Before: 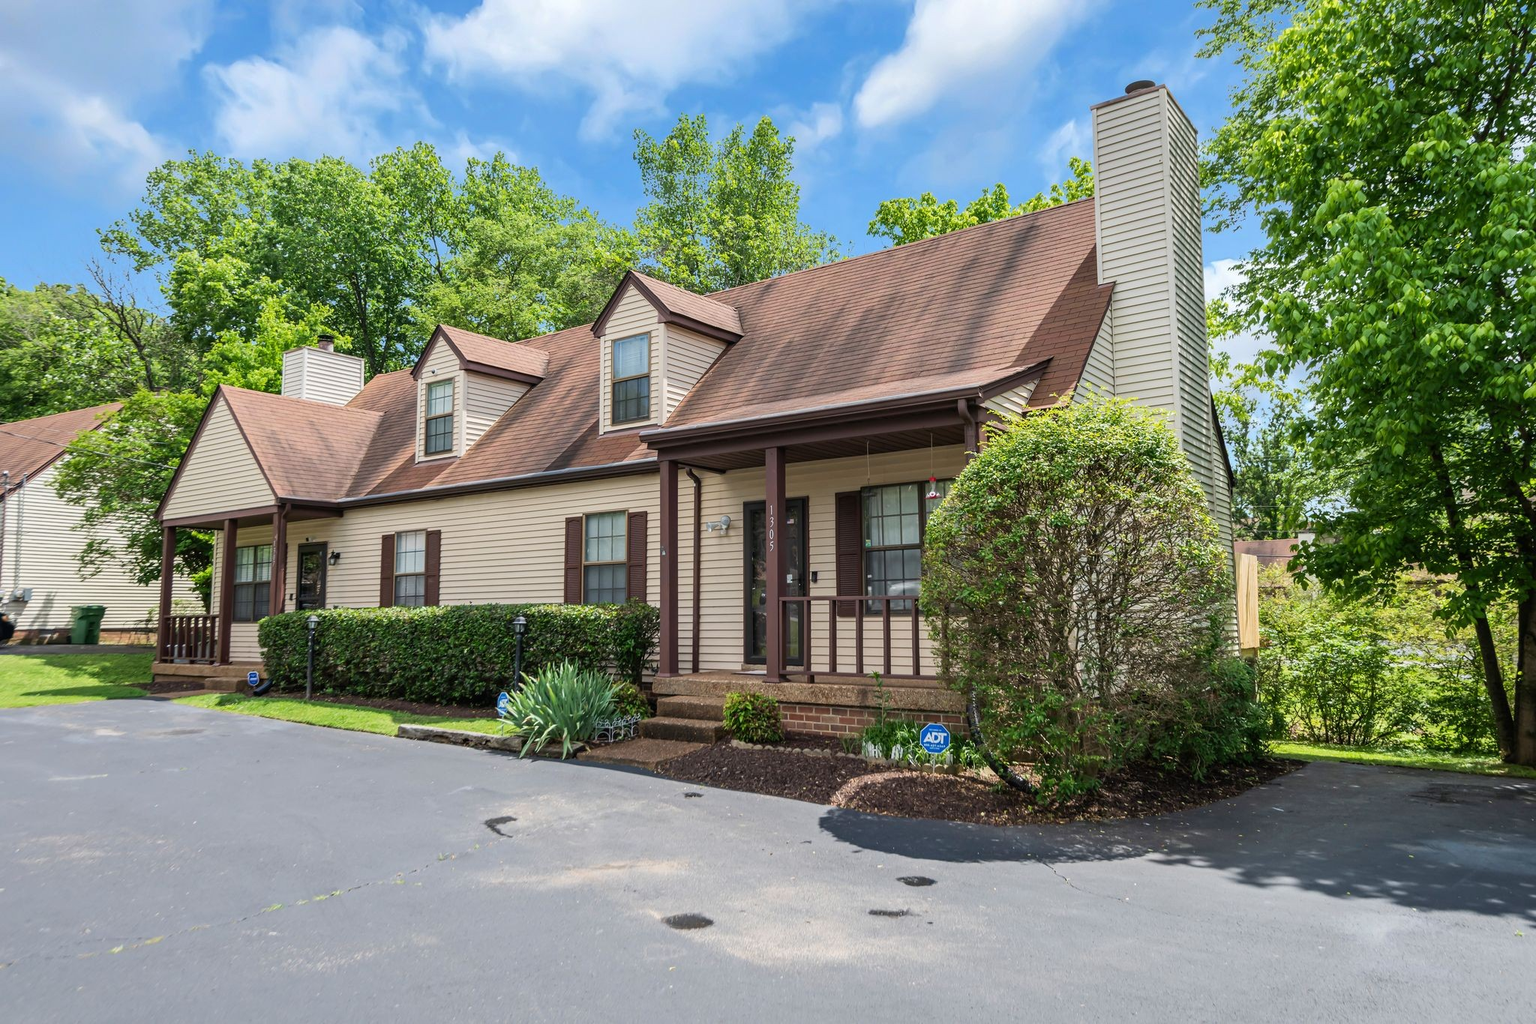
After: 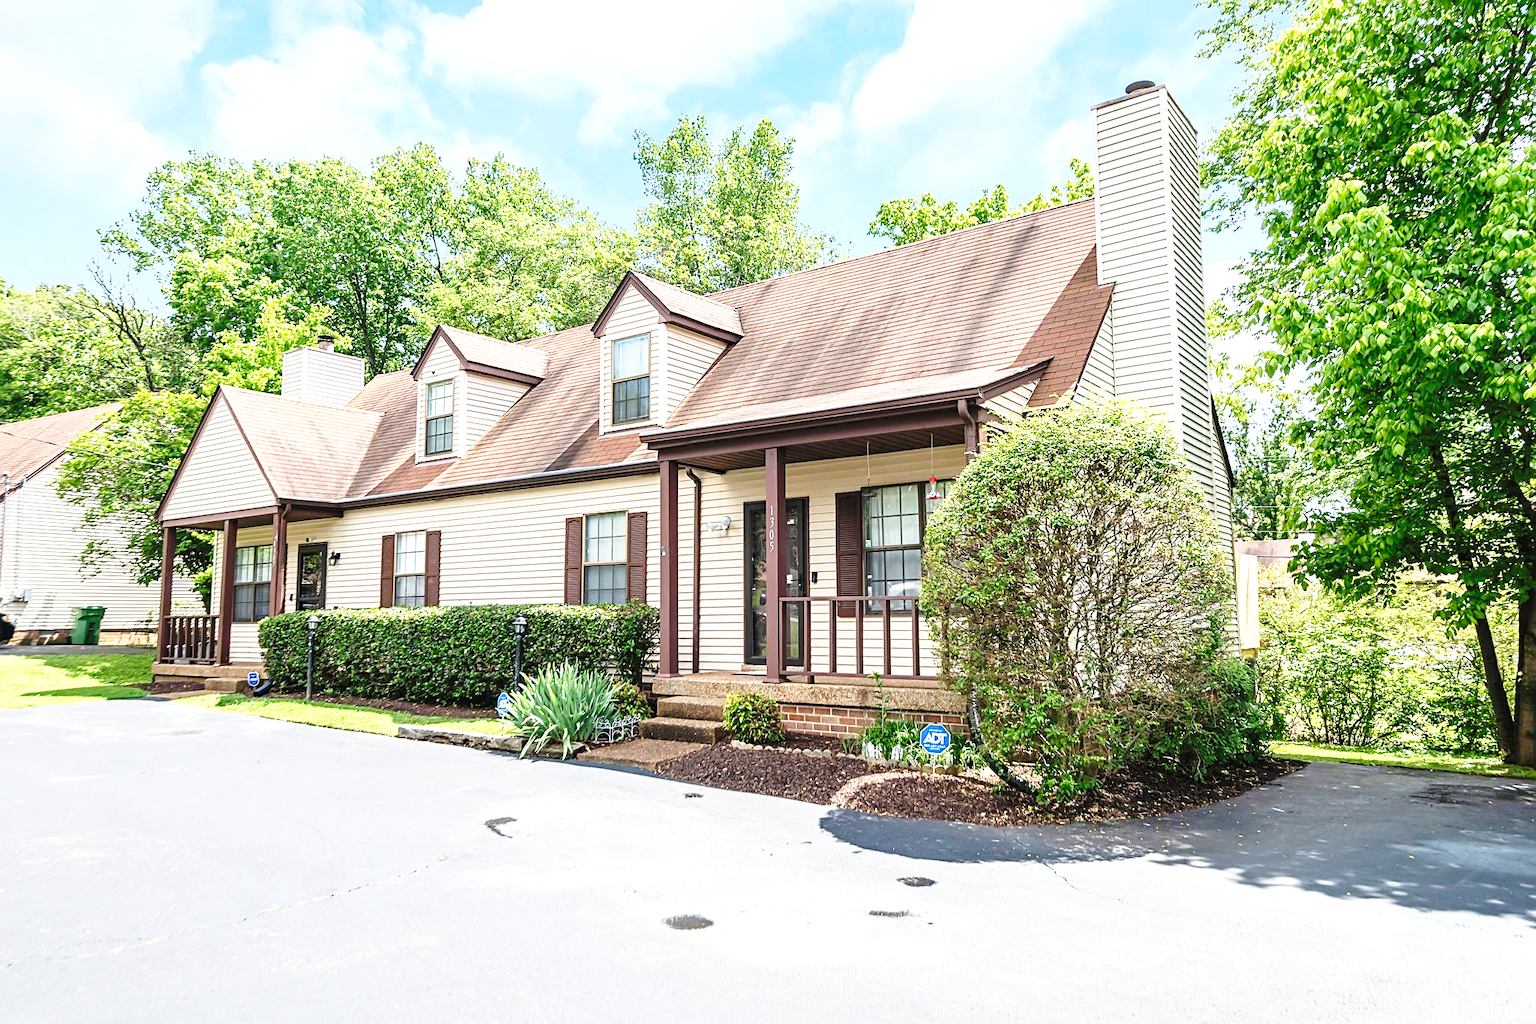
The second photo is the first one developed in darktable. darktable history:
shadows and highlights: shadows 25, highlights -25
sharpen: on, module defaults
base curve: curves: ch0 [(0, 0) (0.036, 0.037) (0.121, 0.228) (0.46, 0.76) (0.859, 0.983) (1, 1)], preserve colors none
exposure: black level correction 0, exposure 0.9 EV, compensate exposure bias true, compensate highlight preservation false
contrast brightness saturation: saturation -0.05
